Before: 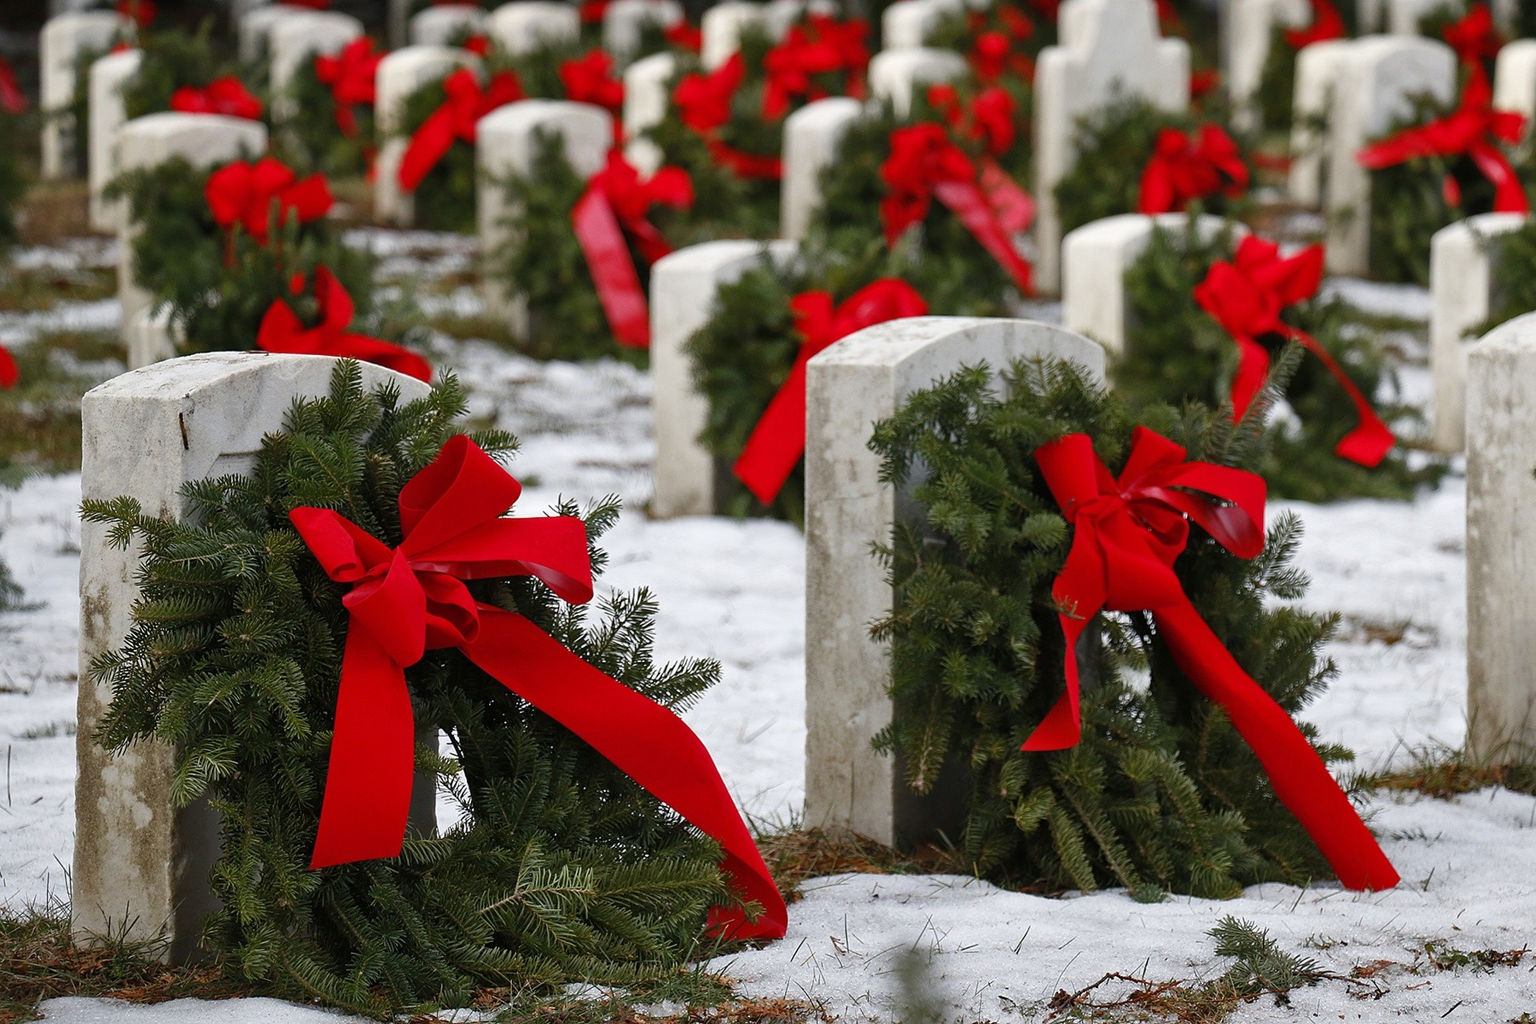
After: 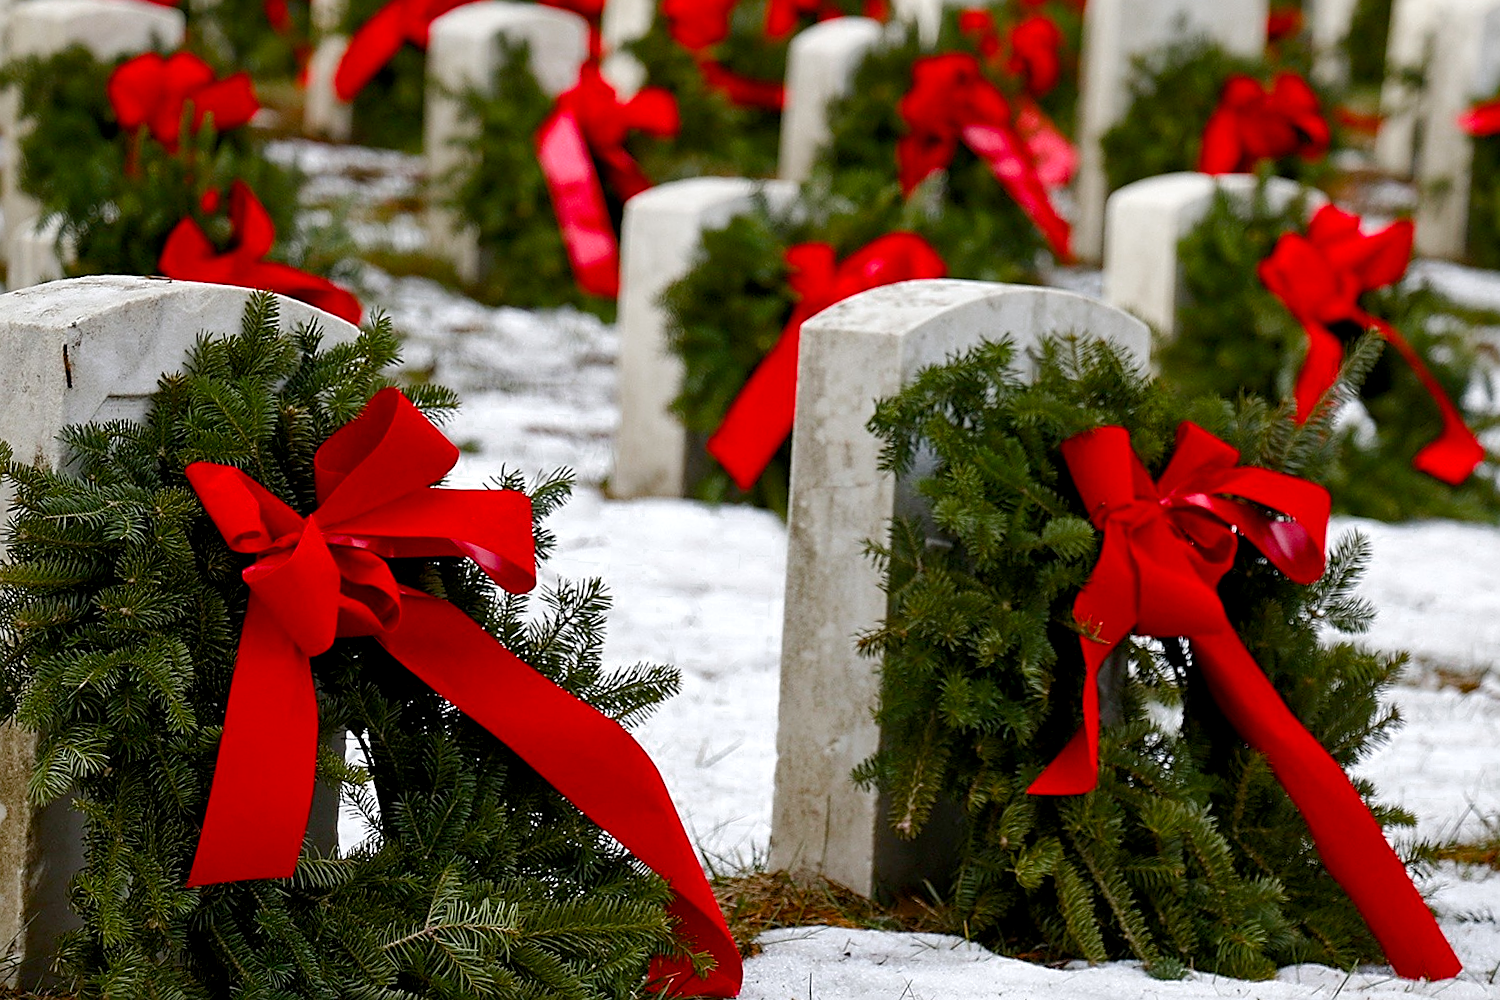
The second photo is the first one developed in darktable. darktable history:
color zones: curves: ch0 [(0.203, 0.433) (0.607, 0.517) (0.697, 0.696) (0.705, 0.897)]
crop and rotate: angle -3.14°, left 5.242%, top 5.225%, right 4.687%, bottom 4.717%
sharpen: on, module defaults
exposure: black level correction 0.005, exposure 0.017 EV, compensate exposure bias true, compensate highlight preservation false
color balance rgb: perceptual saturation grading › global saturation 20%, perceptual saturation grading › highlights -25.697%, perceptual saturation grading › shadows 26.156%, perceptual brilliance grading › mid-tones 9.942%, perceptual brilliance grading › shadows 14.319%
local contrast: mode bilateral grid, contrast 15, coarseness 37, detail 105%, midtone range 0.2
